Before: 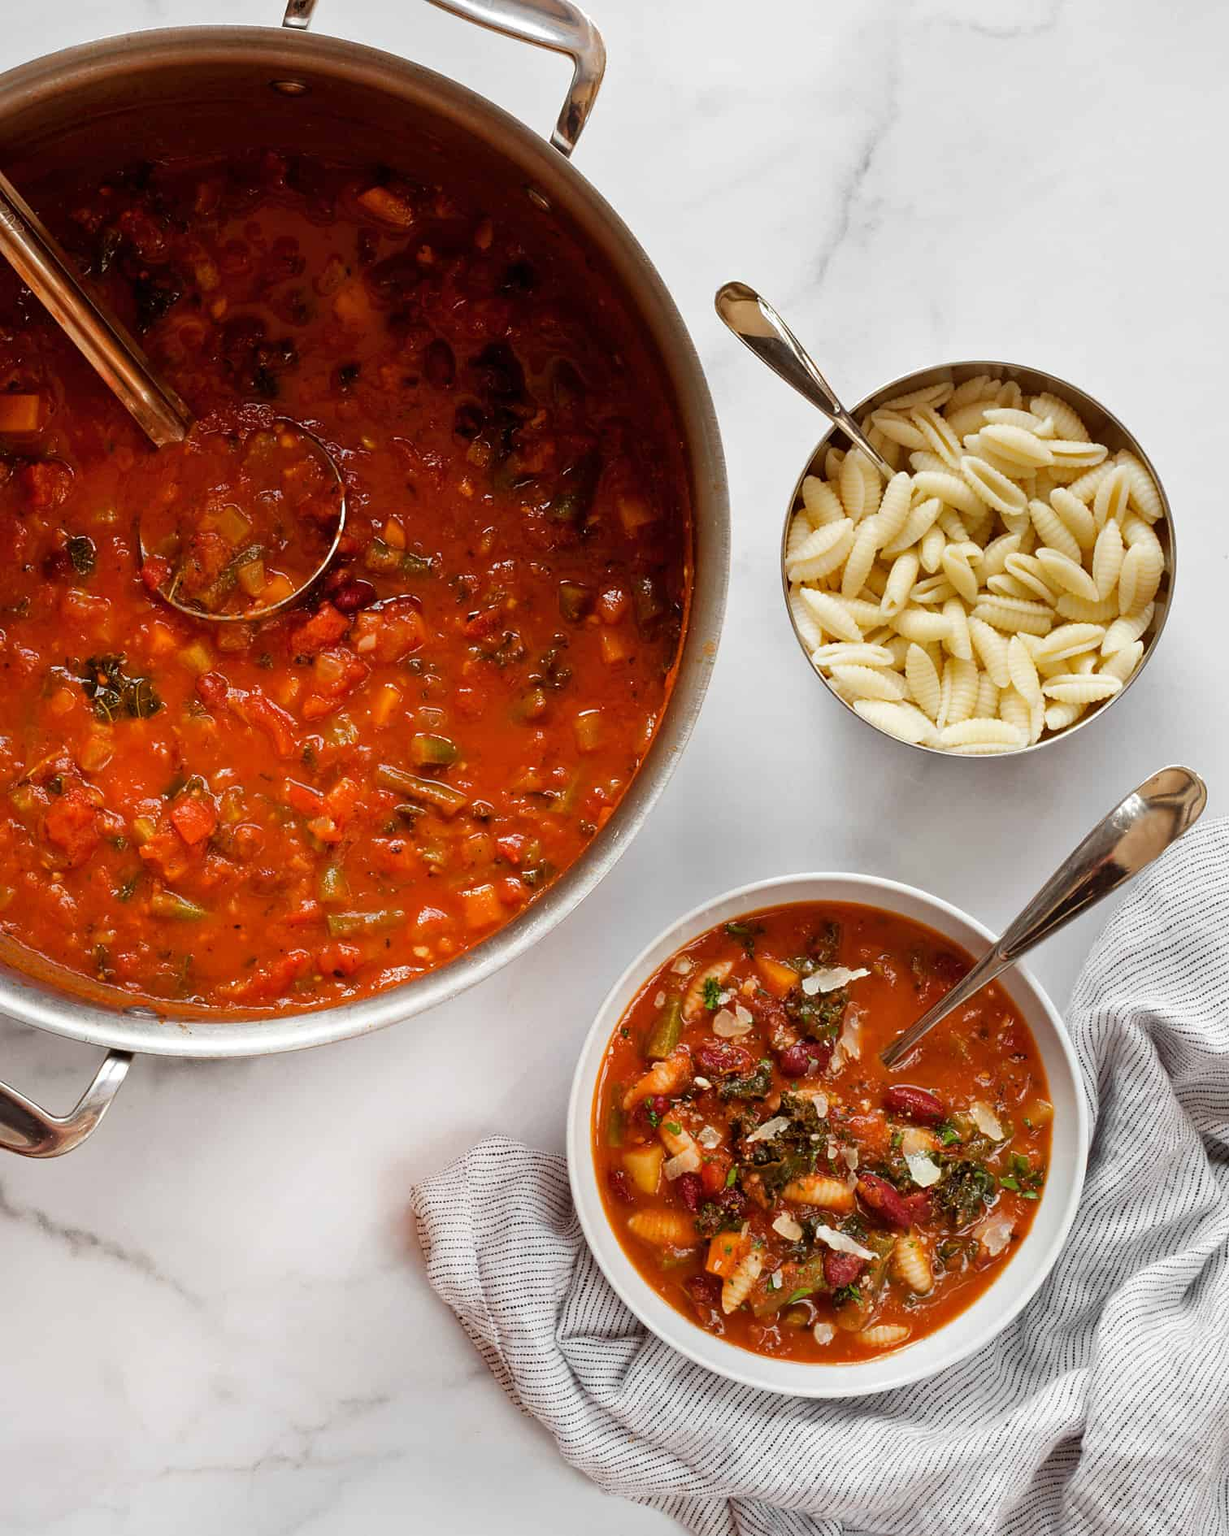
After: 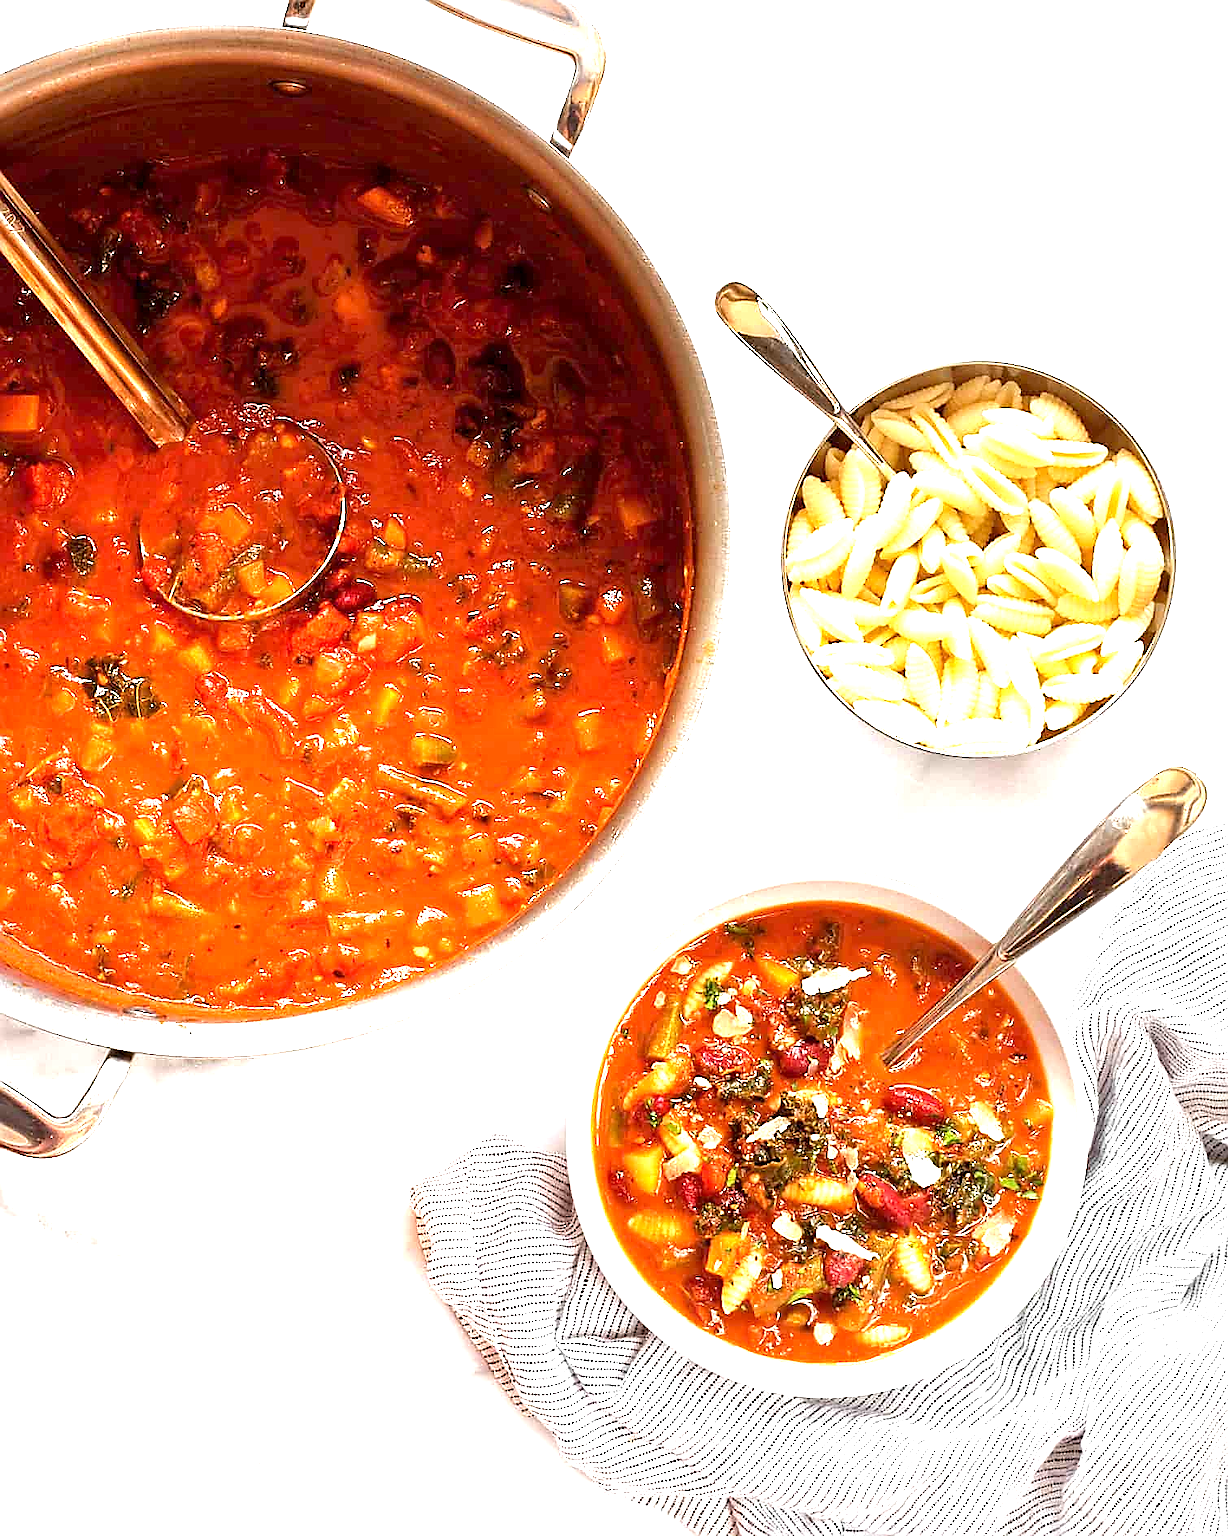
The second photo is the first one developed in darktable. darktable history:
sharpen: radius 1.4, amount 1.25, threshold 0.7
exposure: black level correction 0.001, exposure 1.822 EV, compensate exposure bias true, compensate highlight preservation false
